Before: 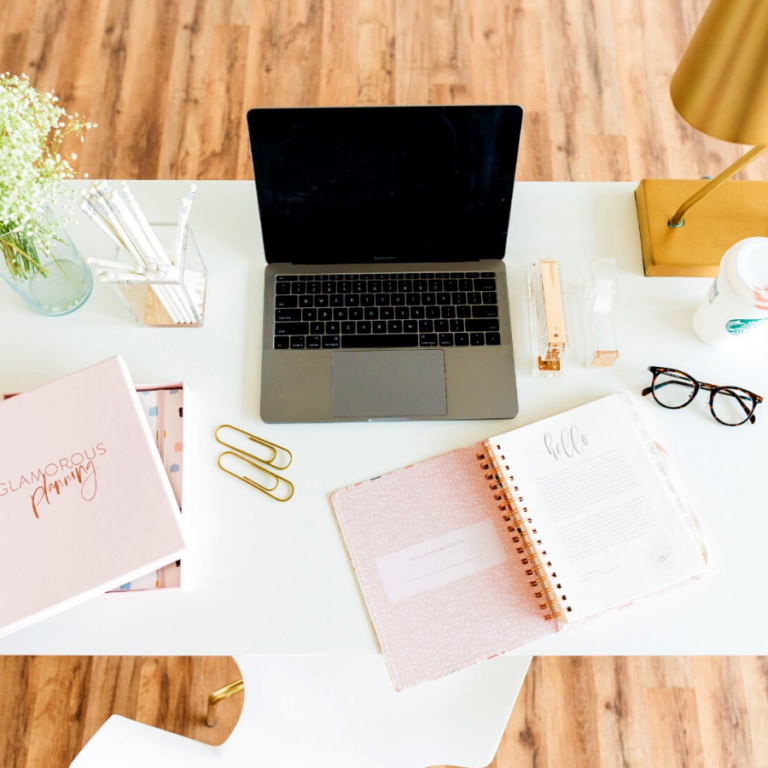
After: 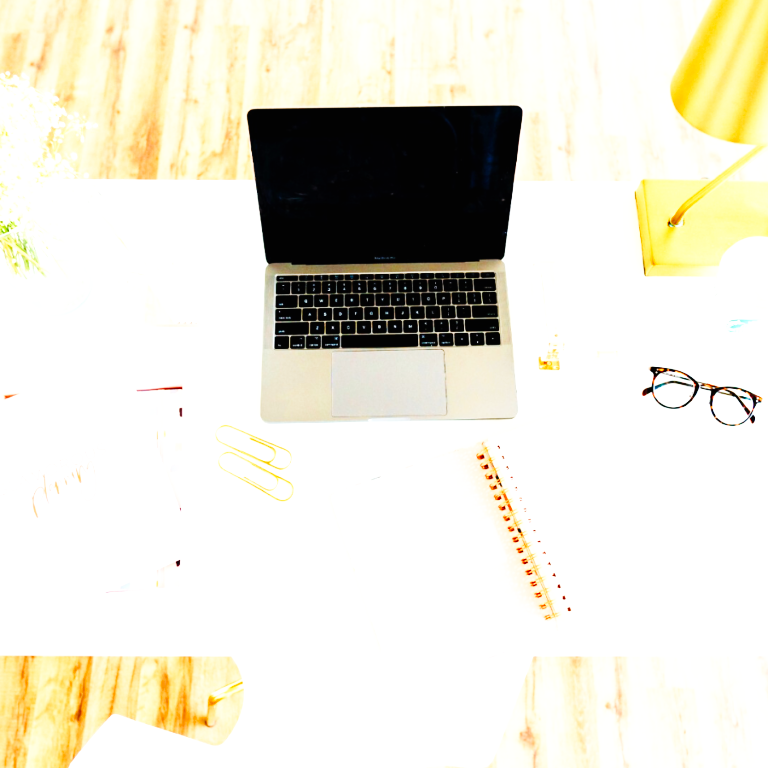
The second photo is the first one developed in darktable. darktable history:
exposure: black level correction 0, exposure 1 EV, compensate exposure bias true, compensate highlight preservation false
base curve: curves: ch0 [(0, 0) (0, 0) (0.002, 0.001) (0.008, 0.003) (0.019, 0.011) (0.037, 0.037) (0.064, 0.11) (0.102, 0.232) (0.152, 0.379) (0.216, 0.524) (0.296, 0.665) (0.394, 0.789) (0.512, 0.881) (0.651, 0.945) (0.813, 0.986) (1, 1)], preserve colors none
